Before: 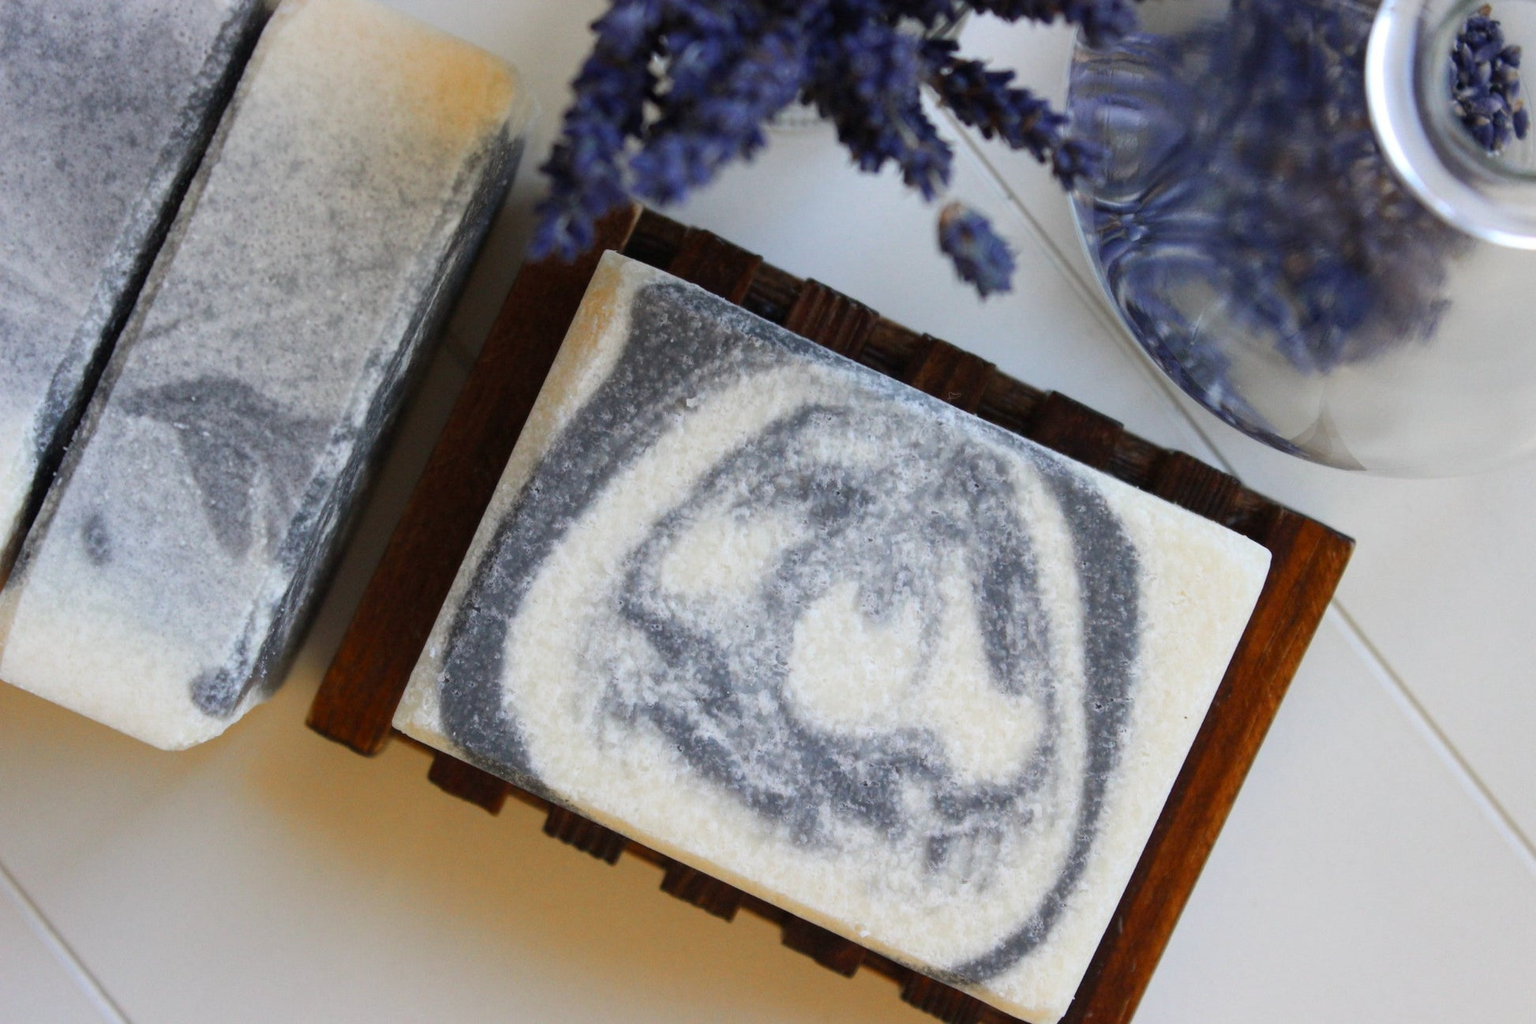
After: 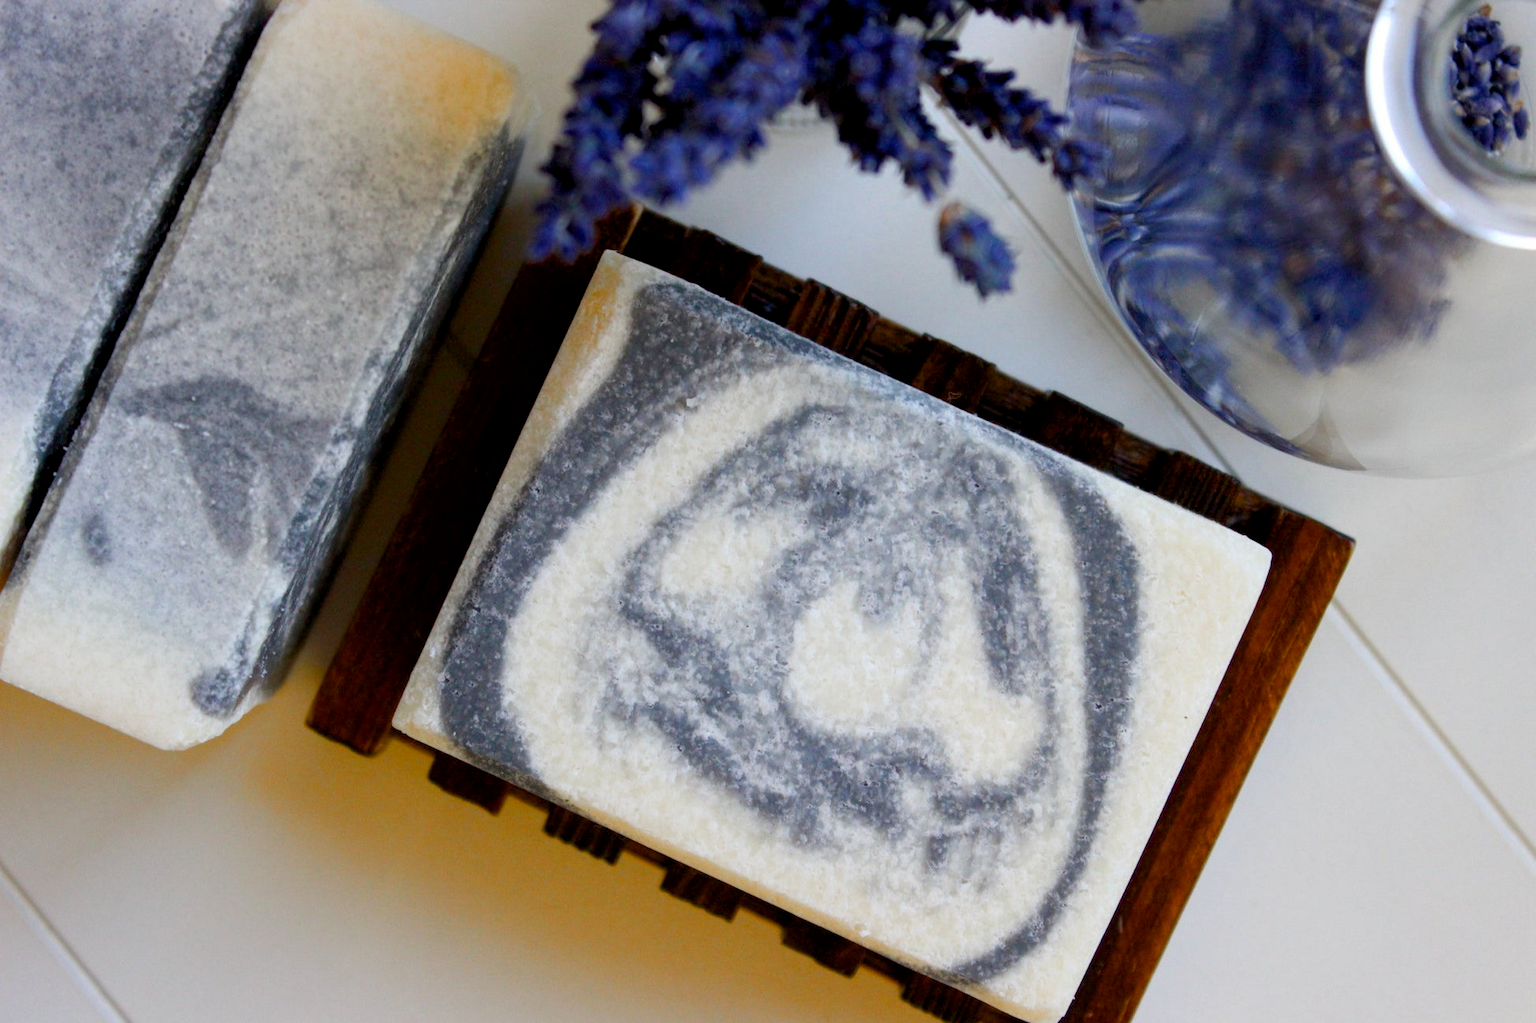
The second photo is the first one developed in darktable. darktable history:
color balance rgb: perceptual saturation grading › global saturation 20%, perceptual saturation grading › highlights -25%, perceptual saturation grading › shadows 50%
exposure: black level correction 0.007, compensate highlight preservation false
